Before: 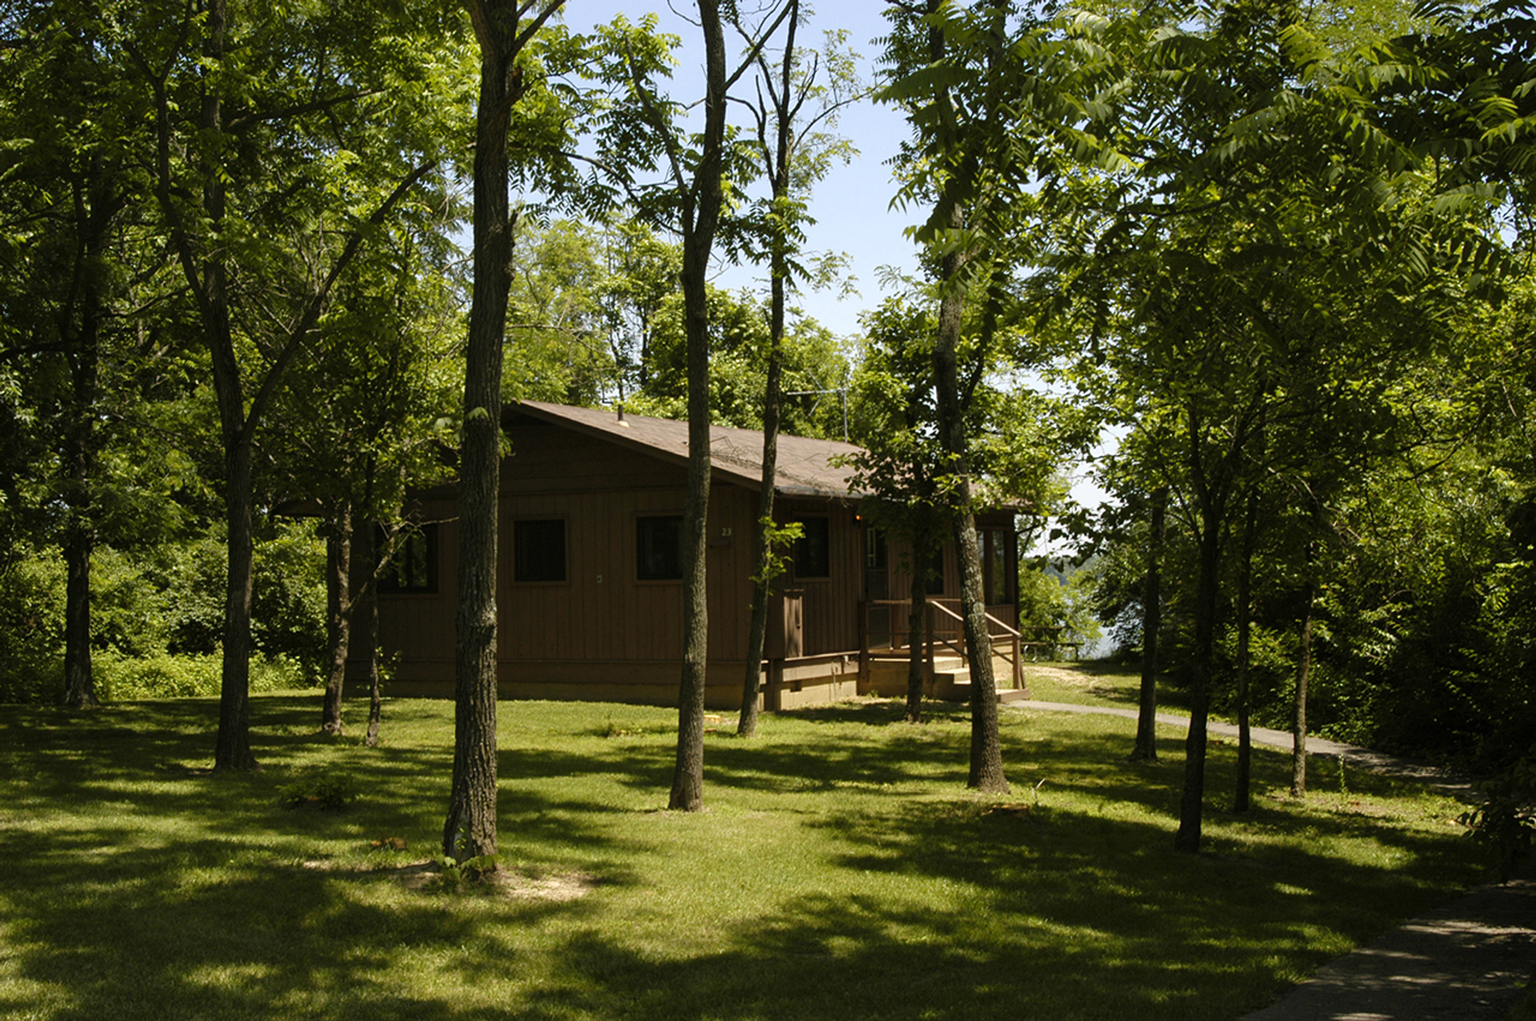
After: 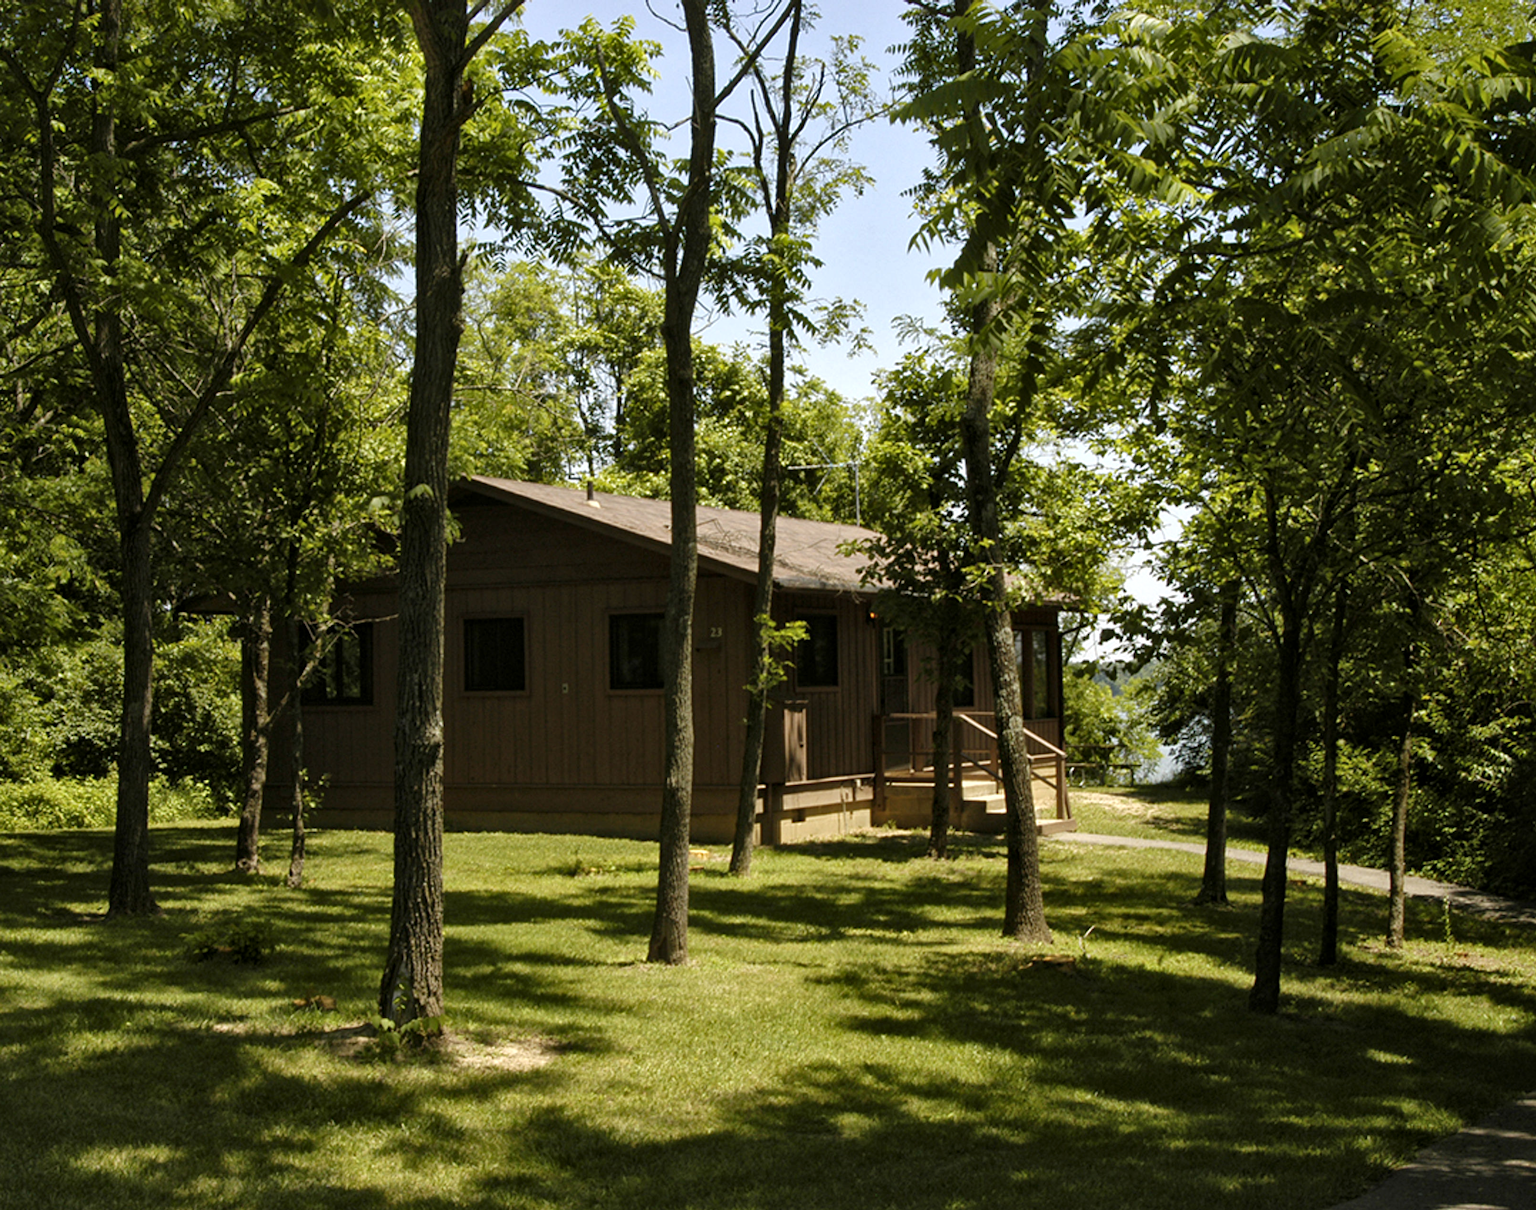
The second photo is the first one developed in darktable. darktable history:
crop: left 8.083%, right 7.475%
shadows and highlights: shadows 11.27, white point adjustment 1.26, soften with gaussian
base curve: curves: ch0 [(0, 0) (0.283, 0.295) (1, 1)], preserve colors none
local contrast: mode bilateral grid, contrast 20, coarseness 49, detail 132%, midtone range 0.2
